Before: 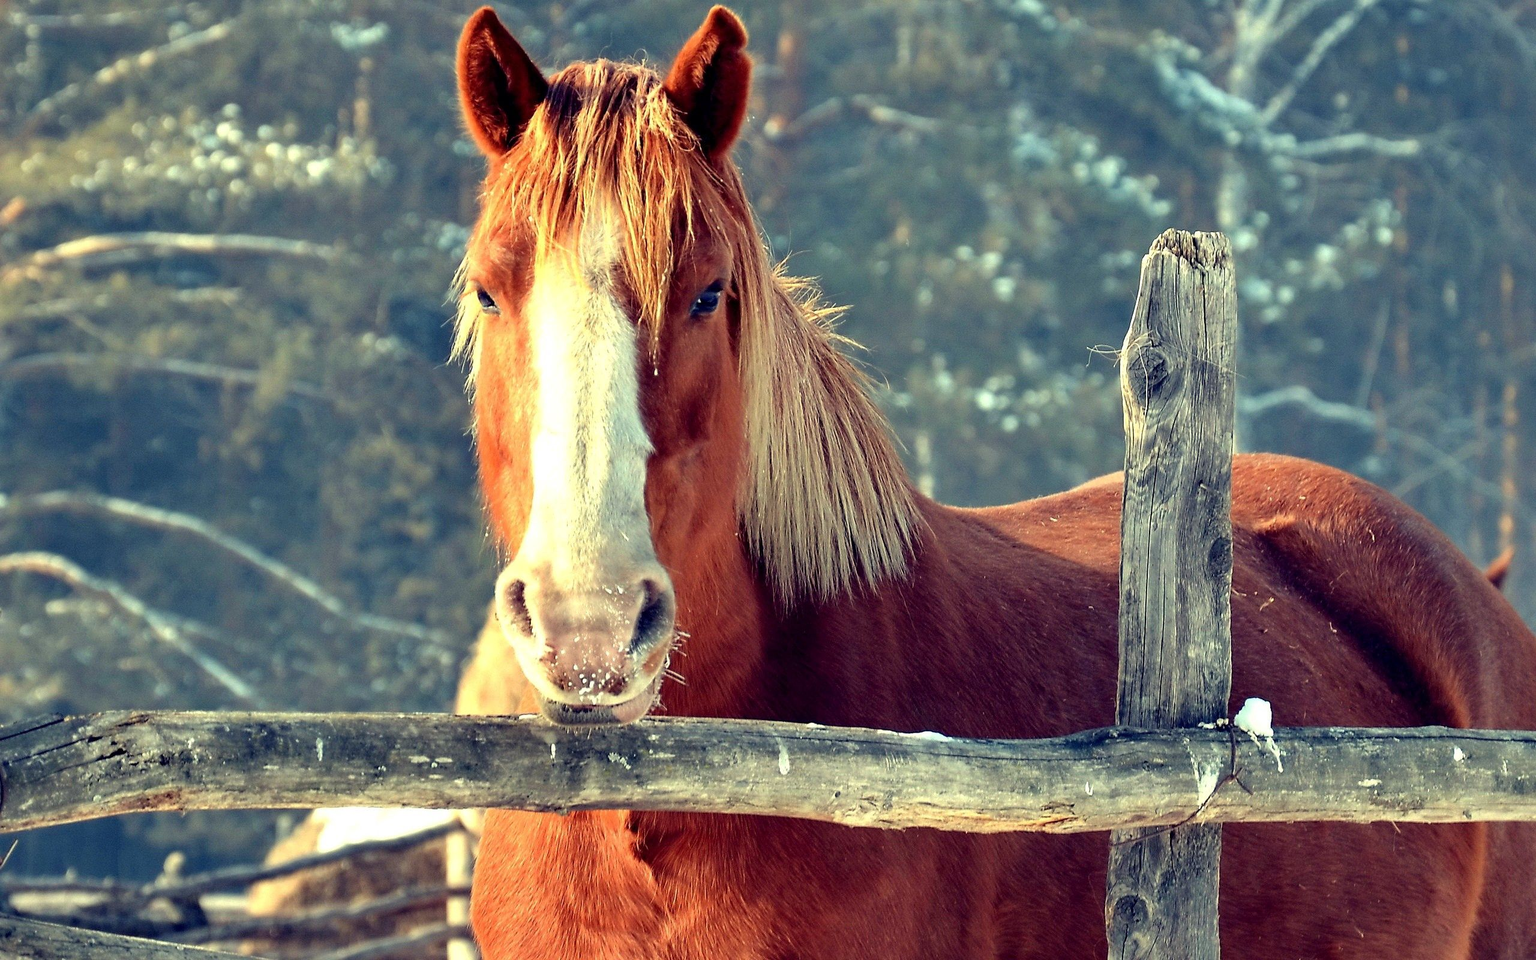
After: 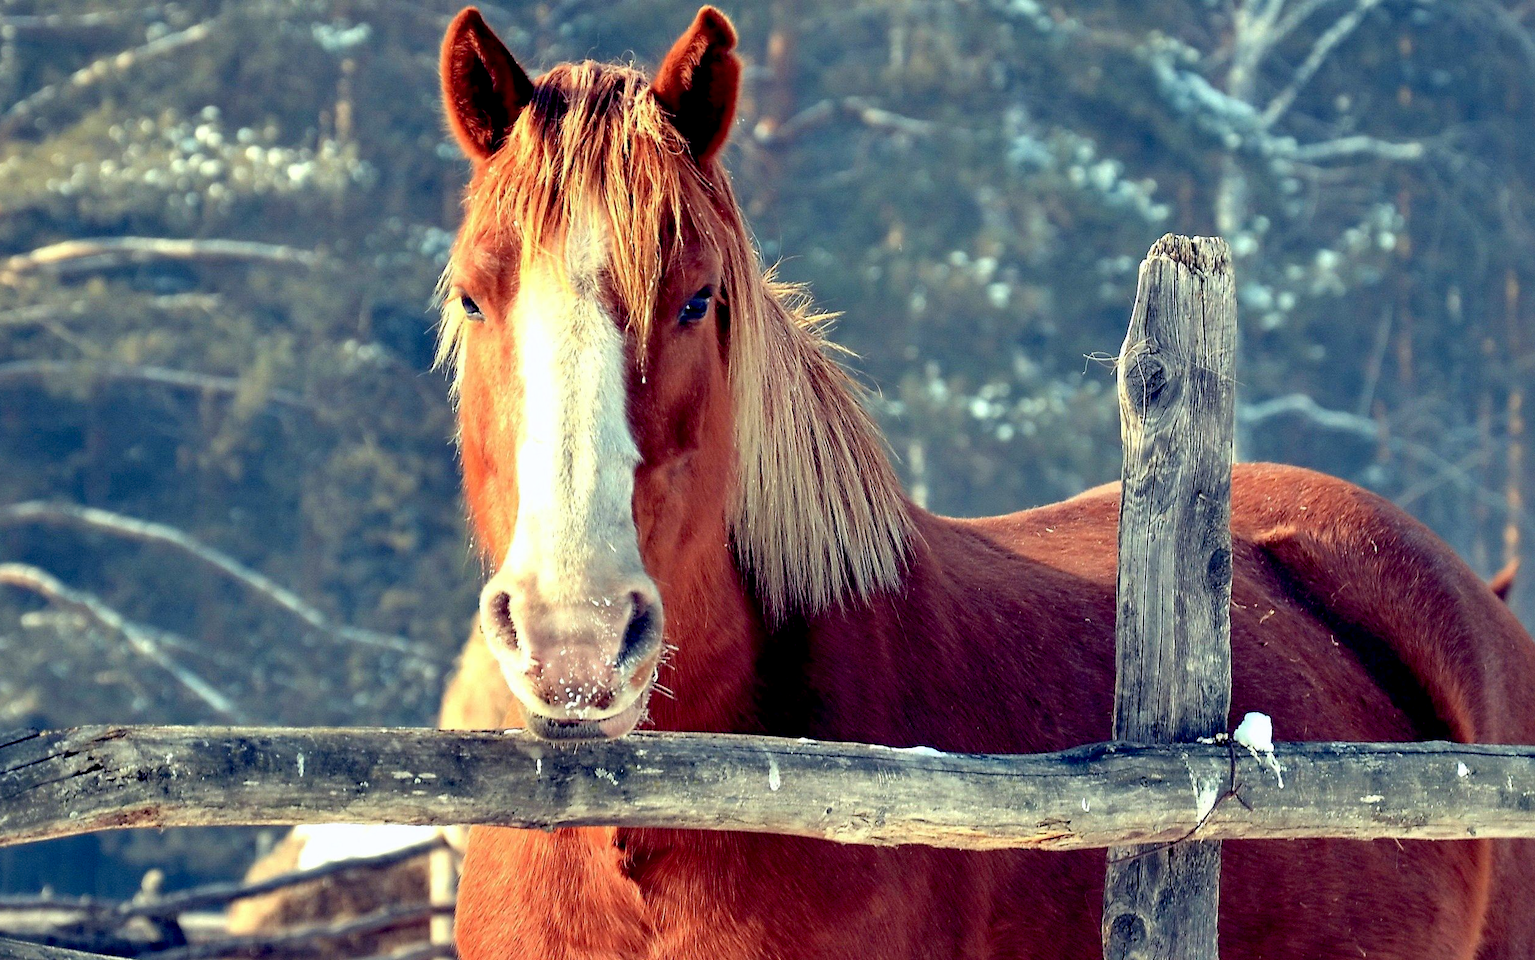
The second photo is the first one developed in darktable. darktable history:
crop: left 1.673%, right 0.286%, bottom 1.896%
exposure: black level correction 0.009, compensate exposure bias true, compensate highlight preservation false
color calibration: output R [1.003, 0.027, -0.041, 0], output G [-0.018, 1.043, -0.038, 0], output B [0.071, -0.086, 1.017, 0], illuminant as shot in camera, x 0.358, y 0.373, temperature 4628.91 K, saturation algorithm version 1 (2020)
